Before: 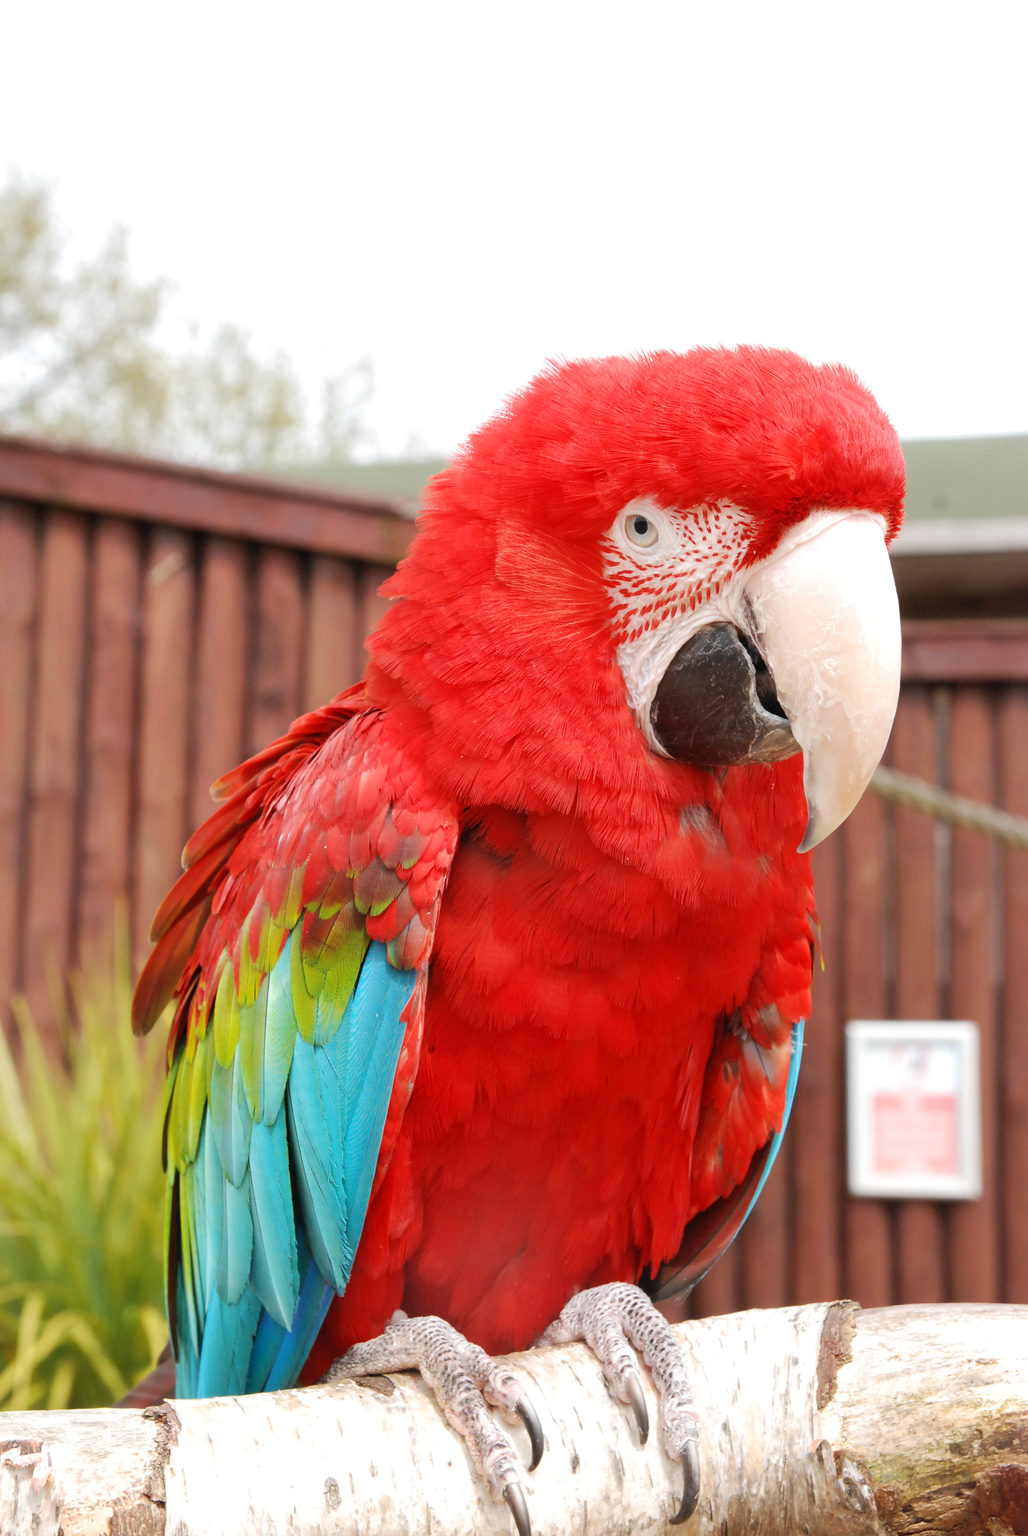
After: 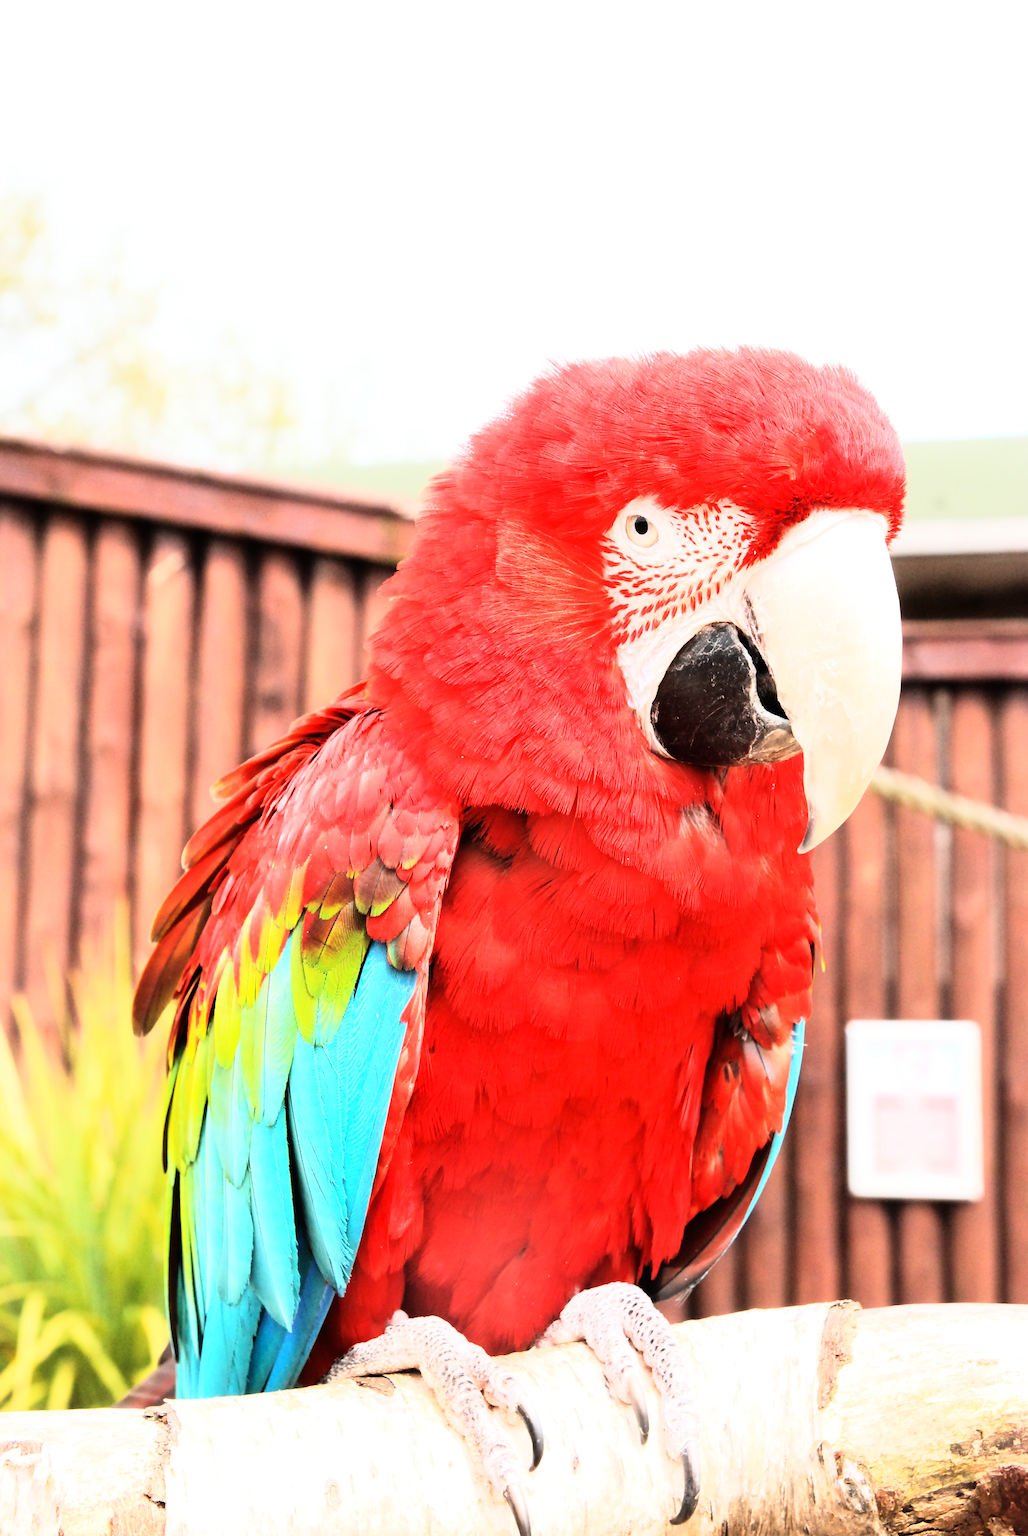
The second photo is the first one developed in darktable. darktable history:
color correction: highlights a* 0.003, highlights b* -0.283
rgb curve: curves: ch0 [(0, 0) (0.21, 0.15) (0.24, 0.21) (0.5, 0.75) (0.75, 0.96) (0.89, 0.99) (1, 1)]; ch1 [(0, 0.02) (0.21, 0.13) (0.25, 0.2) (0.5, 0.67) (0.75, 0.9) (0.89, 0.97) (1, 1)]; ch2 [(0, 0.02) (0.21, 0.13) (0.25, 0.2) (0.5, 0.67) (0.75, 0.9) (0.89, 0.97) (1, 1)], compensate middle gray true
